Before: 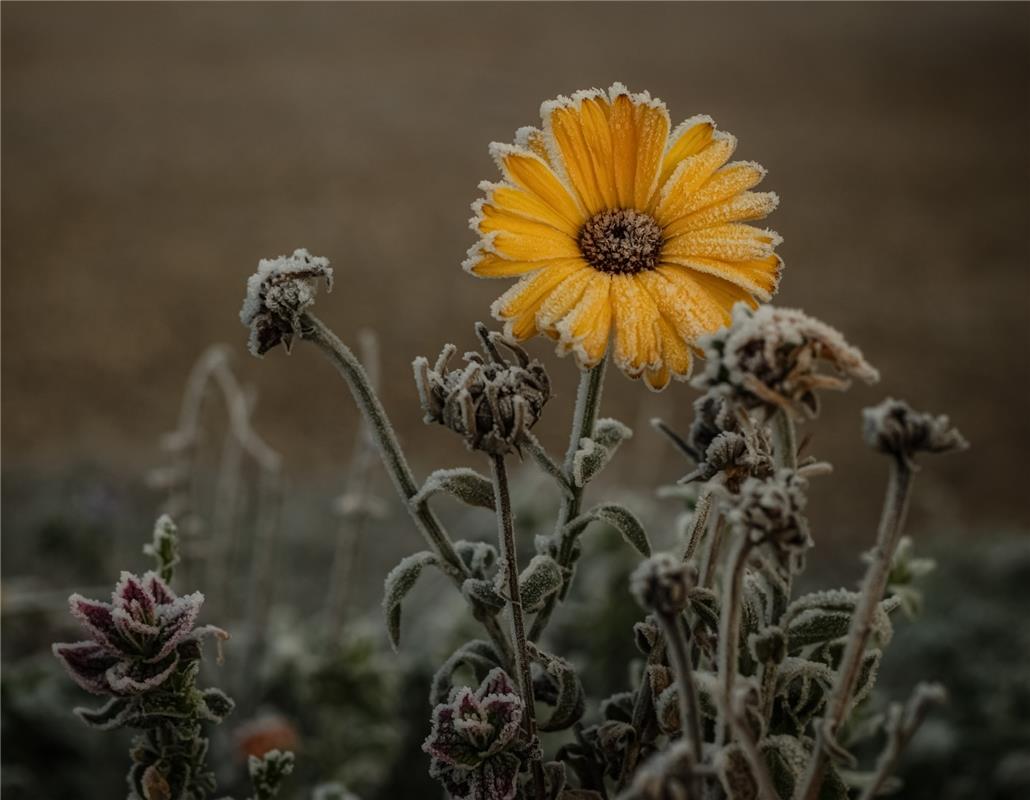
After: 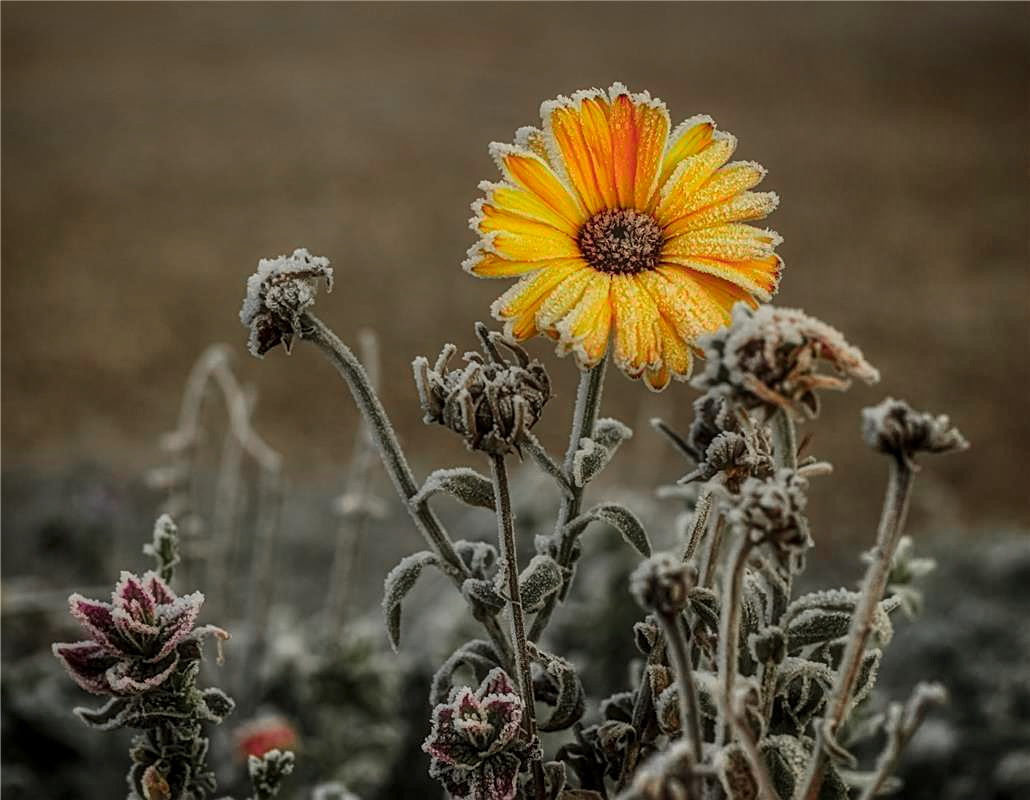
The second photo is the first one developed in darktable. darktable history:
color zones: curves: ch0 [(0, 0.533) (0.126, 0.533) (0.234, 0.533) (0.368, 0.357) (0.5, 0.5) (0.625, 0.5) (0.74, 0.637) (0.875, 0.5)]; ch1 [(0.004, 0.708) (0.129, 0.662) (0.25, 0.5) (0.375, 0.331) (0.496, 0.396) (0.625, 0.649) (0.739, 0.26) (0.875, 0.5) (1, 0.478)]; ch2 [(0, 0.409) (0.132, 0.403) (0.236, 0.558) (0.379, 0.448) (0.5, 0.5) (0.625, 0.5) (0.691, 0.39) (0.875, 0.5)], mix 39.25%
shadows and highlights: shadows 52.56, soften with gaussian
sharpen: on, module defaults
haze removal: strength -0.077, distance 0.364, compatibility mode true, adaptive false
local contrast: on, module defaults
